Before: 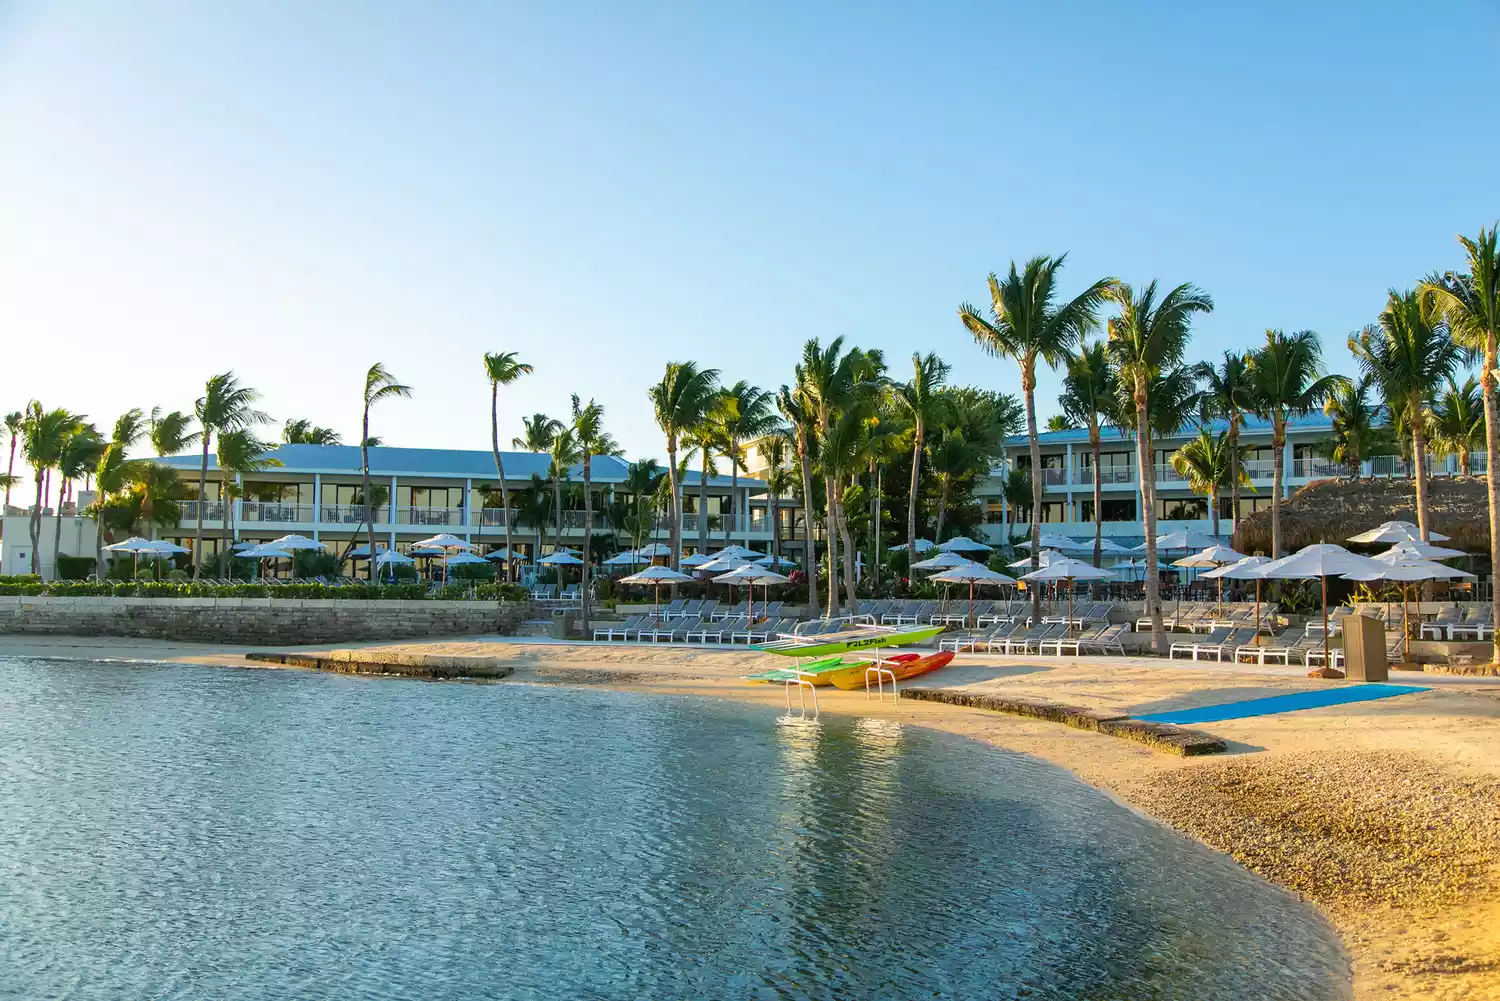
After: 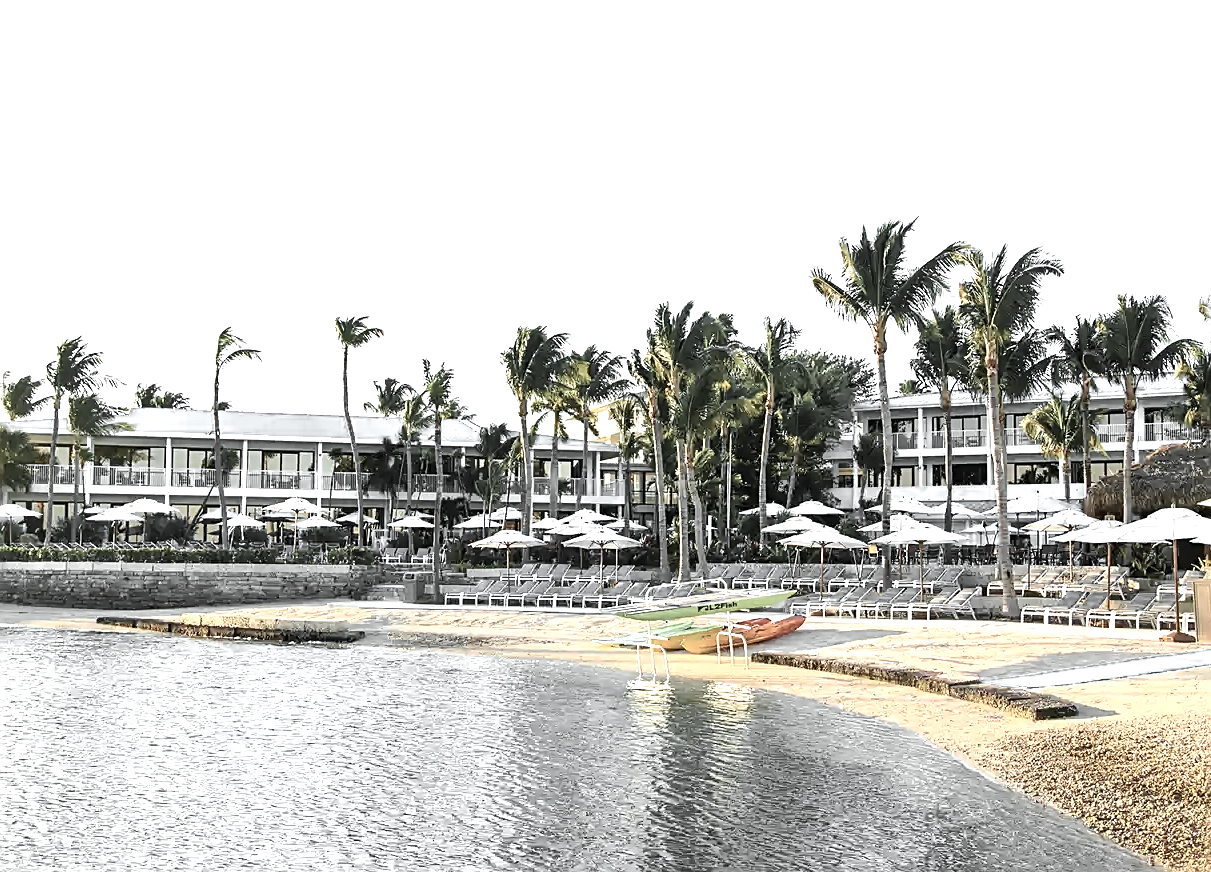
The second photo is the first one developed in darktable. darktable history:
local contrast: mode bilateral grid, contrast 20, coarseness 50, detail 119%, midtone range 0.2
crop: left 9.983%, top 3.6%, right 9.235%, bottom 9.268%
sharpen: on, module defaults
color zones: curves: ch0 [(0, 0.613) (0.01, 0.613) (0.245, 0.448) (0.498, 0.529) (0.642, 0.665) (0.879, 0.777) (0.99, 0.613)]; ch1 [(0, 0.035) (0.121, 0.189) (0.259, 0.197) (0.415, 0.061) (0.589, 0.022) (0.732, 0.022) (0.857, 0.026) (0.991, 0.053)]
tone curve: curves: ch0 [(0, 0.01) (0.037, 0.032) (0.131, 0.108) (0.275, 0.256) (0.483, 0.512) (0.61, 0.665) (0.696, 0.742) (0.792, 0.819) (0.911, 0.925) (0.997, 0.995)]; ch1 [(0, 0) (0.308, 0.29) (0.425, 0.411) (0.492, 0.488) (0.507, 0.503) (0.53, 0.532) (0.573, 0.586) (0.683, 0.702) (0.746, 0.77) (1, 1)]; ch2 [(0, 0) (0.246, 0.233) (0.36, 0.352) (0.415, 0.415) (0.485, 0.487) (0.502, 0.504) (0.525, 0.518) (0.539, 0.539) (0.587, 0.594) (0.636, 0.652) (0.711, 0.729) (0.845, 0.855) (0.998, 0.977)], color space Lab, independent channels, preserve colors none
exposure: black level correction 0, exposure 1.099 EV, compensate highlight preservation false
shadows and highlights: radius 127.36, shadows 30.35, highlights -30.69, low approximation 0.01, soften with gaussian
